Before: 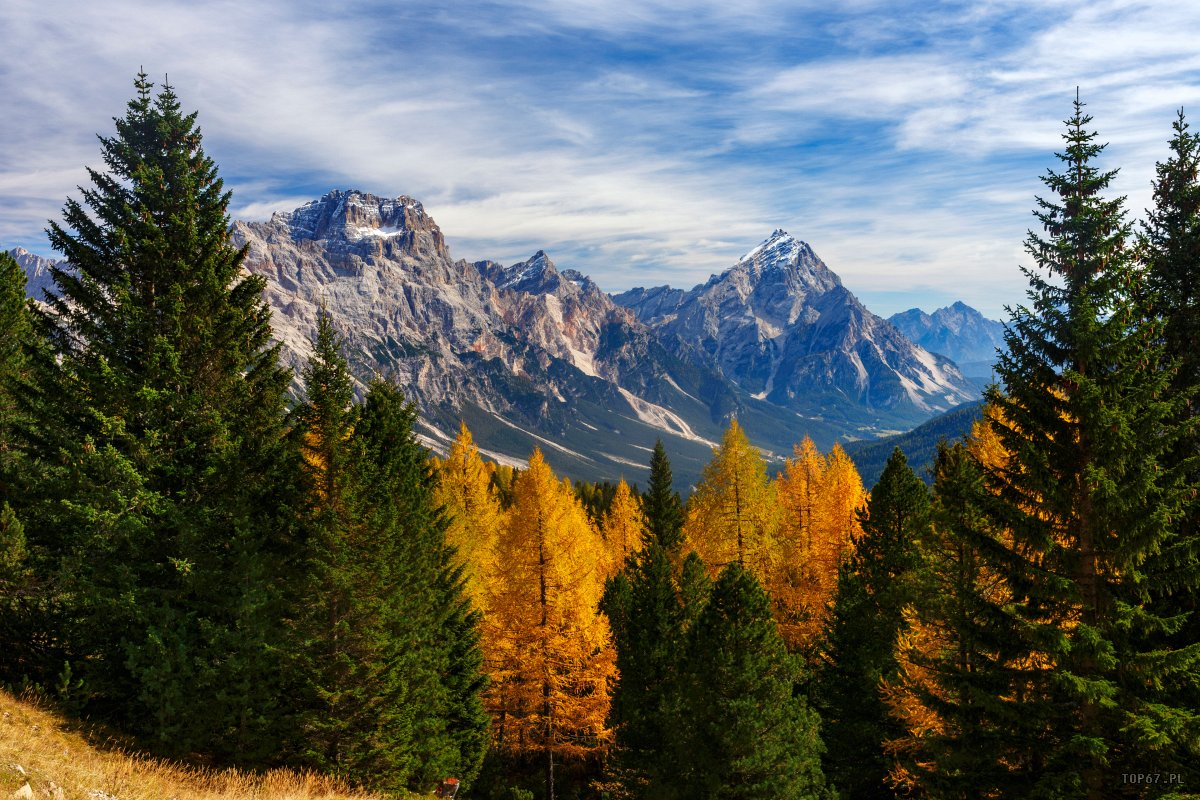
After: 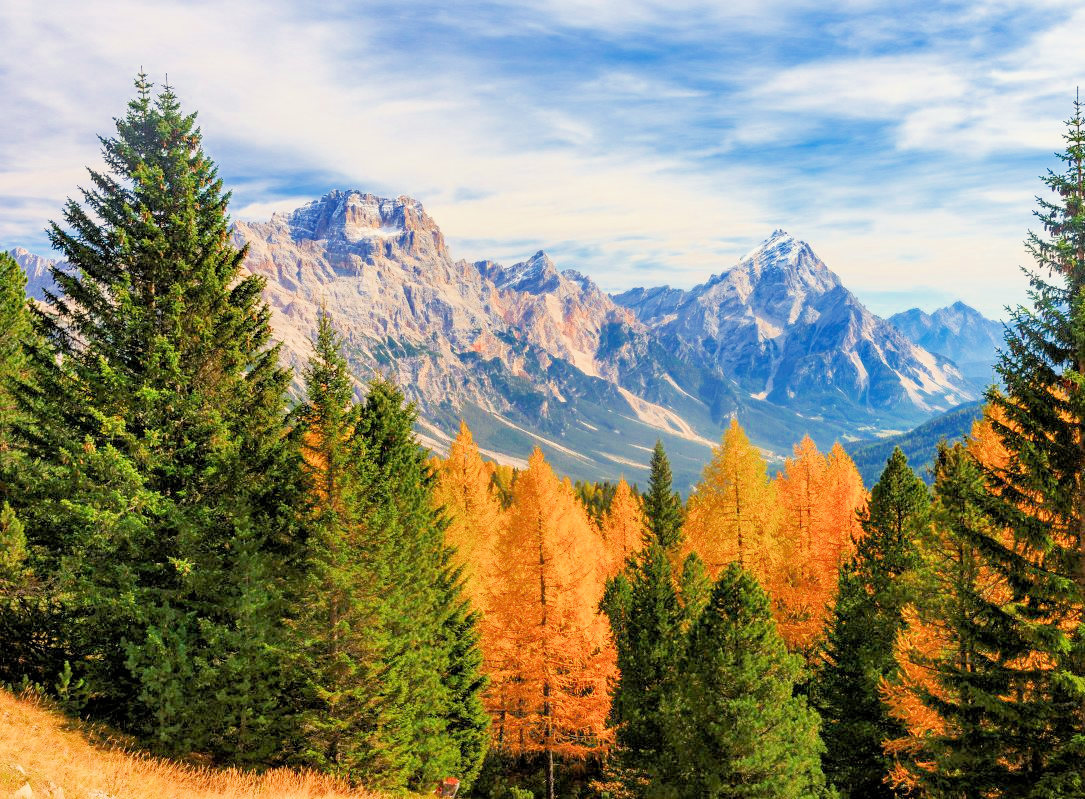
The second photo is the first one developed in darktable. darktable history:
white balance: red 1.045, blue 0.932
crop: right 9.509%, bottom 0.031%
filmic rgb: middle gray luminance 3.44%, black relative exposure -5.92 EV, white relative exposure 6.33 EV, threshold 6 EV, dynamic range scaling 22.4%, target black luminance 0%, hardness 2.33, latitude 45.85%, contrast 0.78, highlights saturation mix 100%, shadows ↔ highlights balance 0.033%, add noise in highlights 0, preserve chrominance max RGB, color science v3 (2019), use custom middle-gray values true, iterations of high-quality reconstruction 0, contrast in highlights soft, enable highlight reconstruction true
